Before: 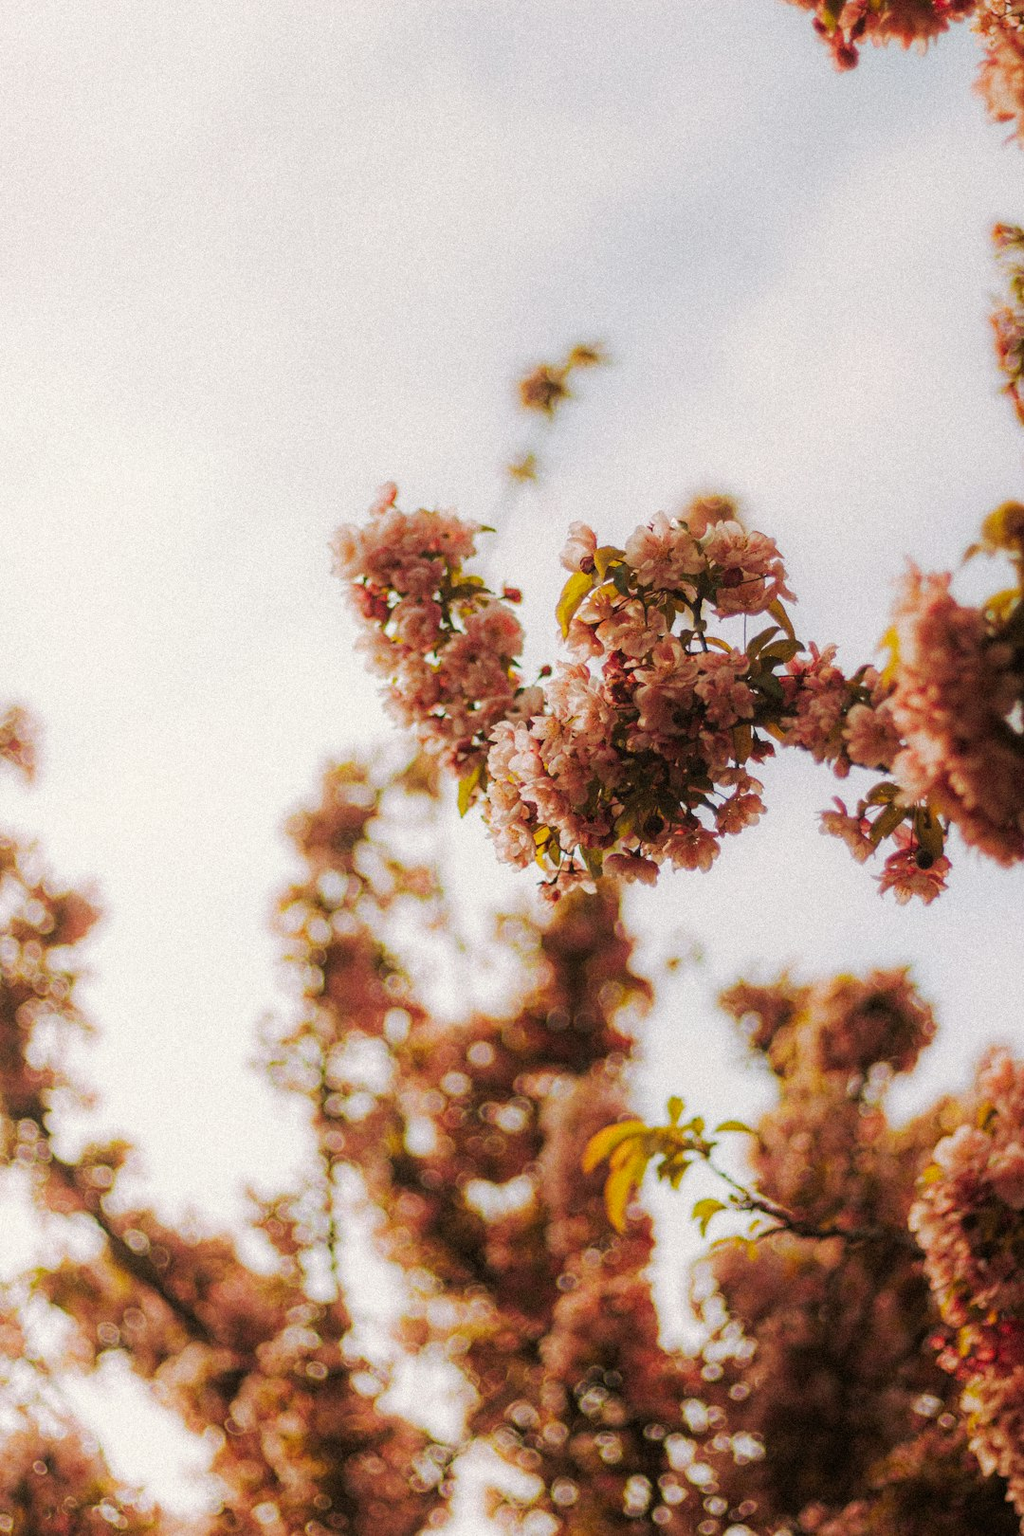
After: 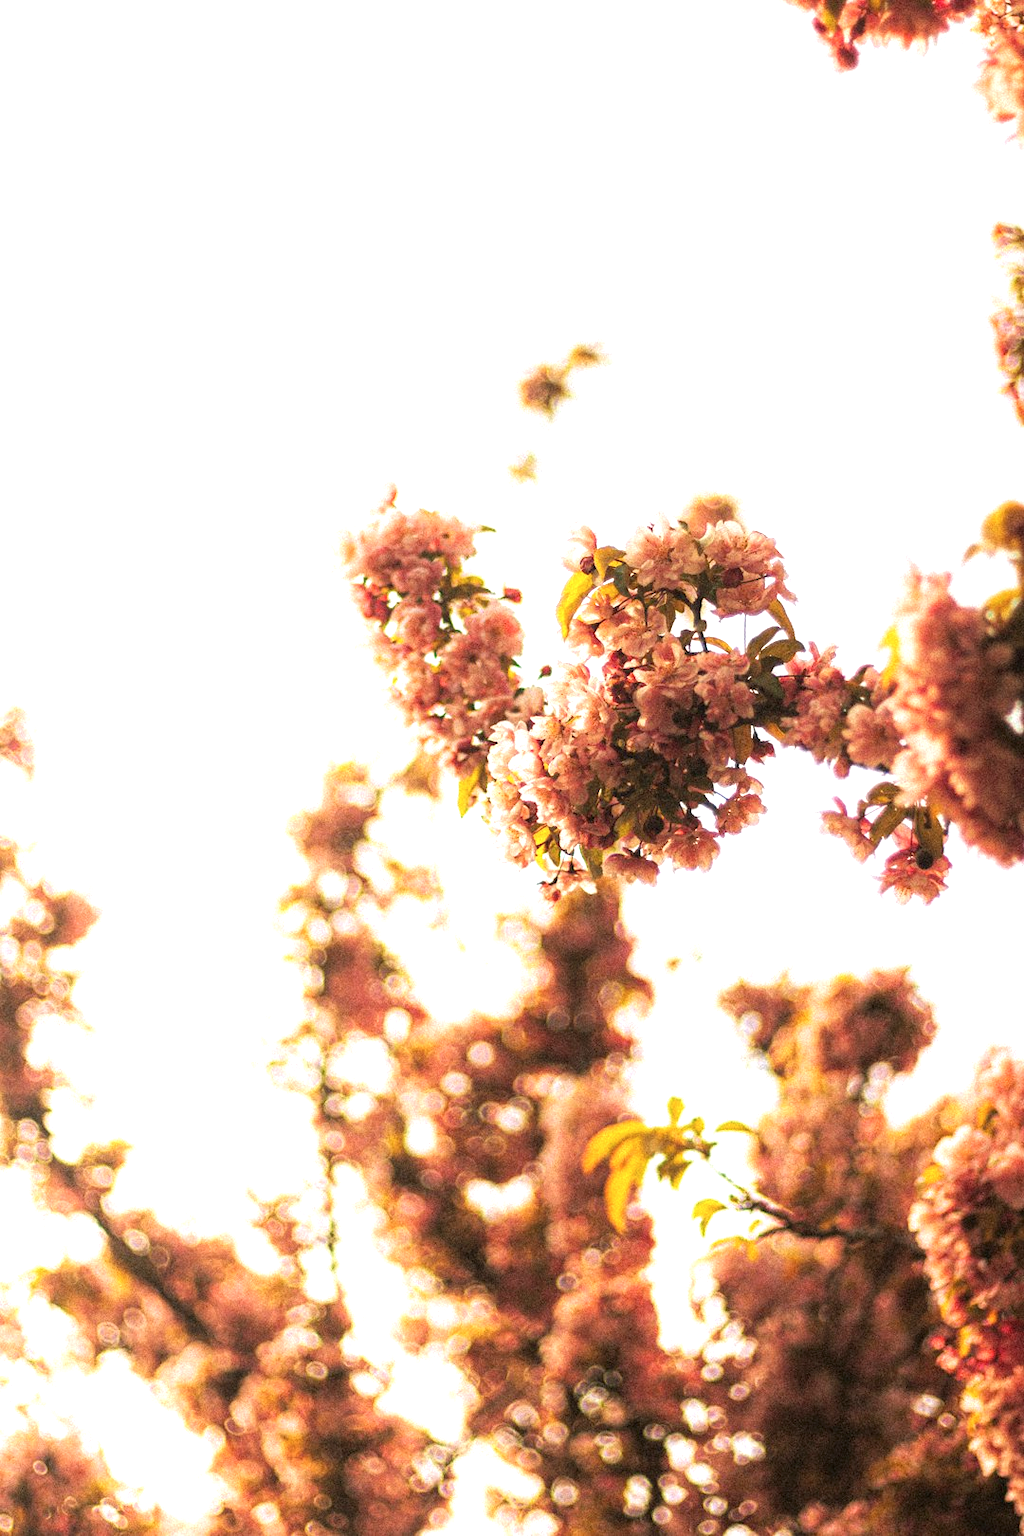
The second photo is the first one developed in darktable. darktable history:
exposure: black level correction 0, exposure 1.1 EV, compensate exposure bias true, compensate highlight preservation false
contrast brightness saturation: saturation -0.05
